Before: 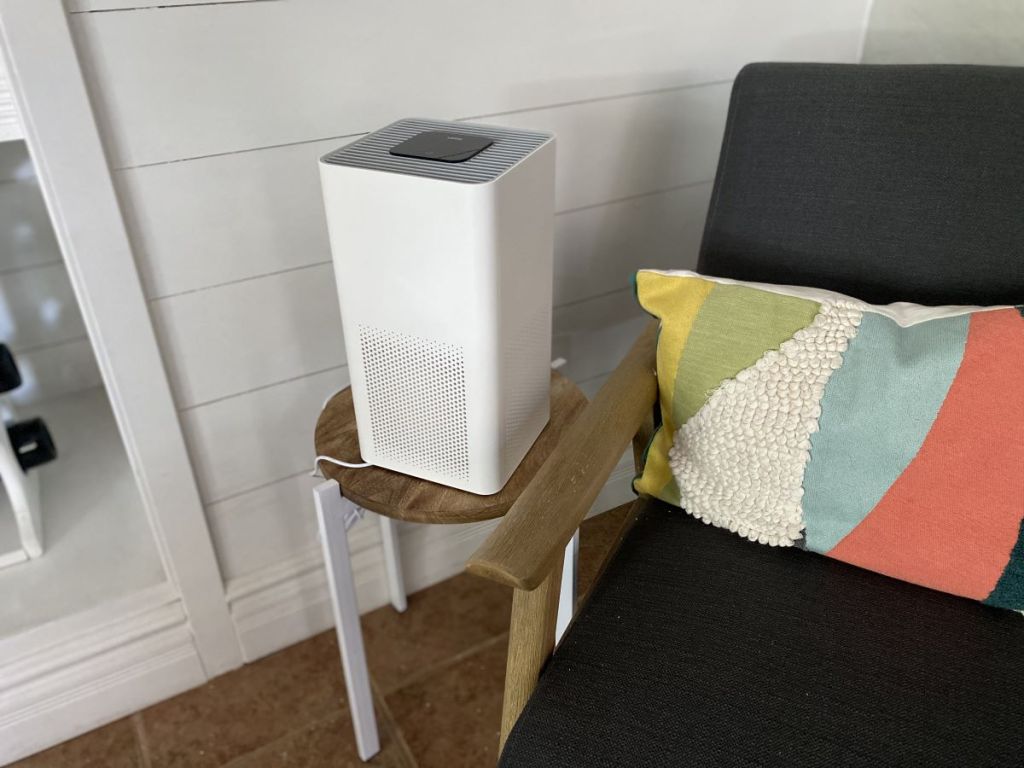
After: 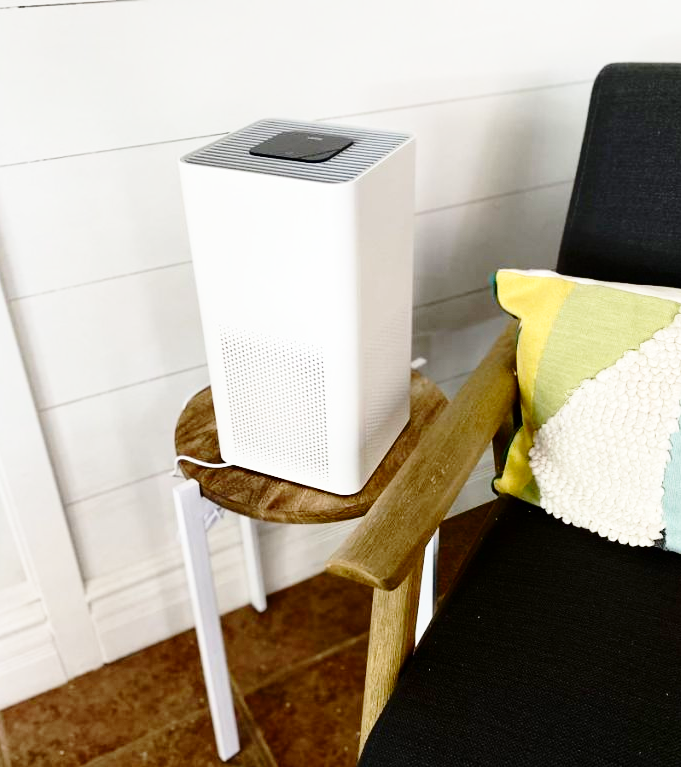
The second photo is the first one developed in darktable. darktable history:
crop and rotate: left 13.763%, right 19.67%
base curve: curves: ch0 [(0, 0) (0.032, 0.037) (0.105, 0.228) (0.435, 0.76) (0.856, 0.983) (1, 1)], preserve colors none
contrast brightness saturation: contrast 0.2, brightness -0.105, saturation 0.103
